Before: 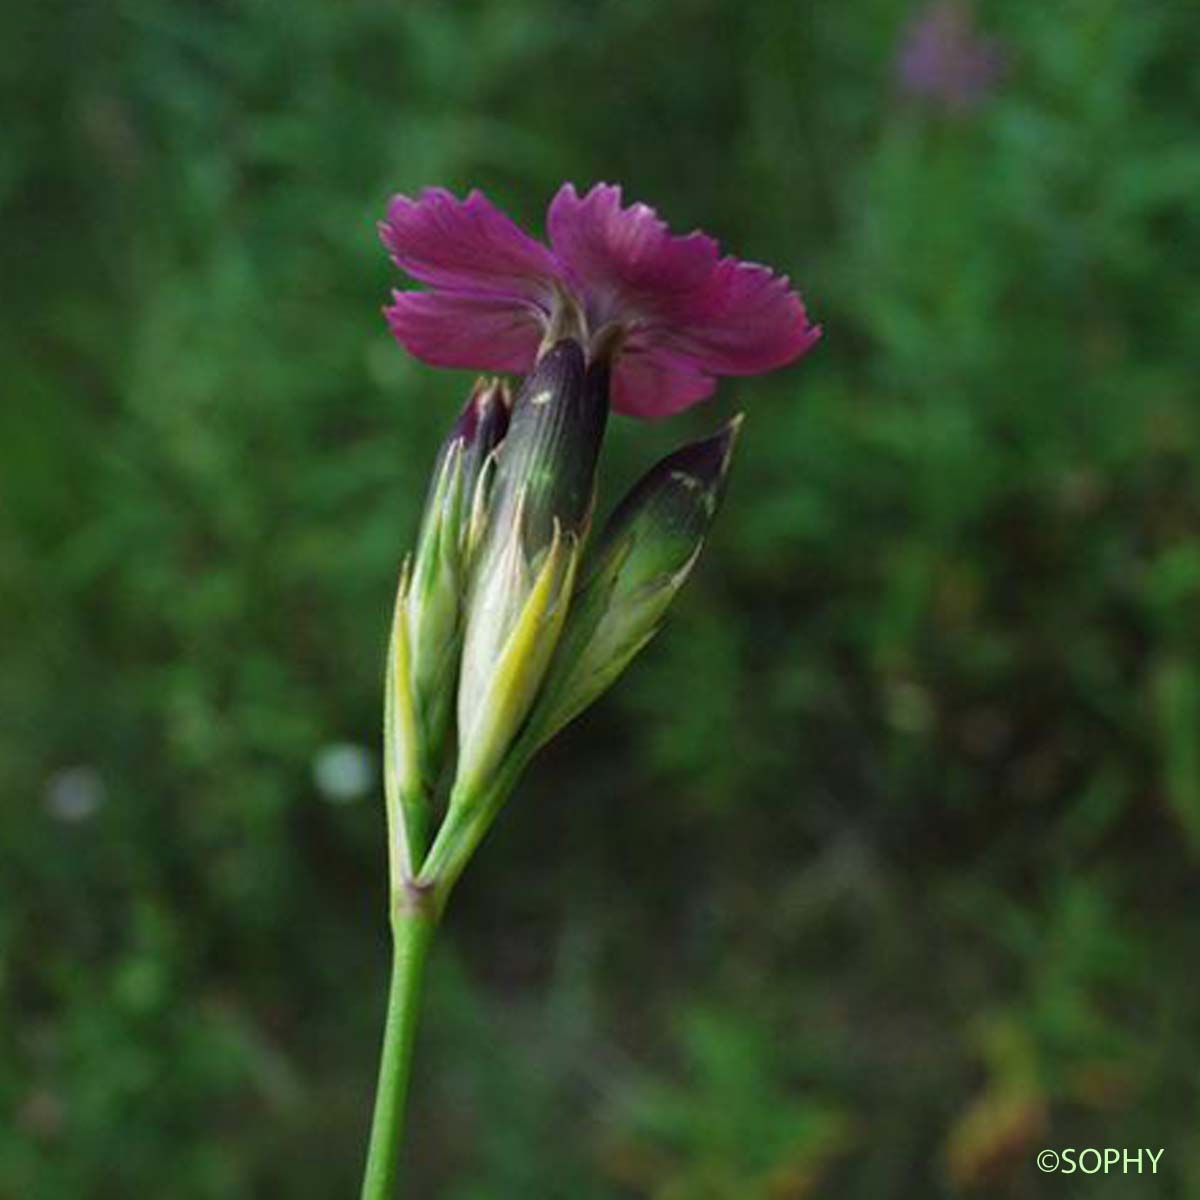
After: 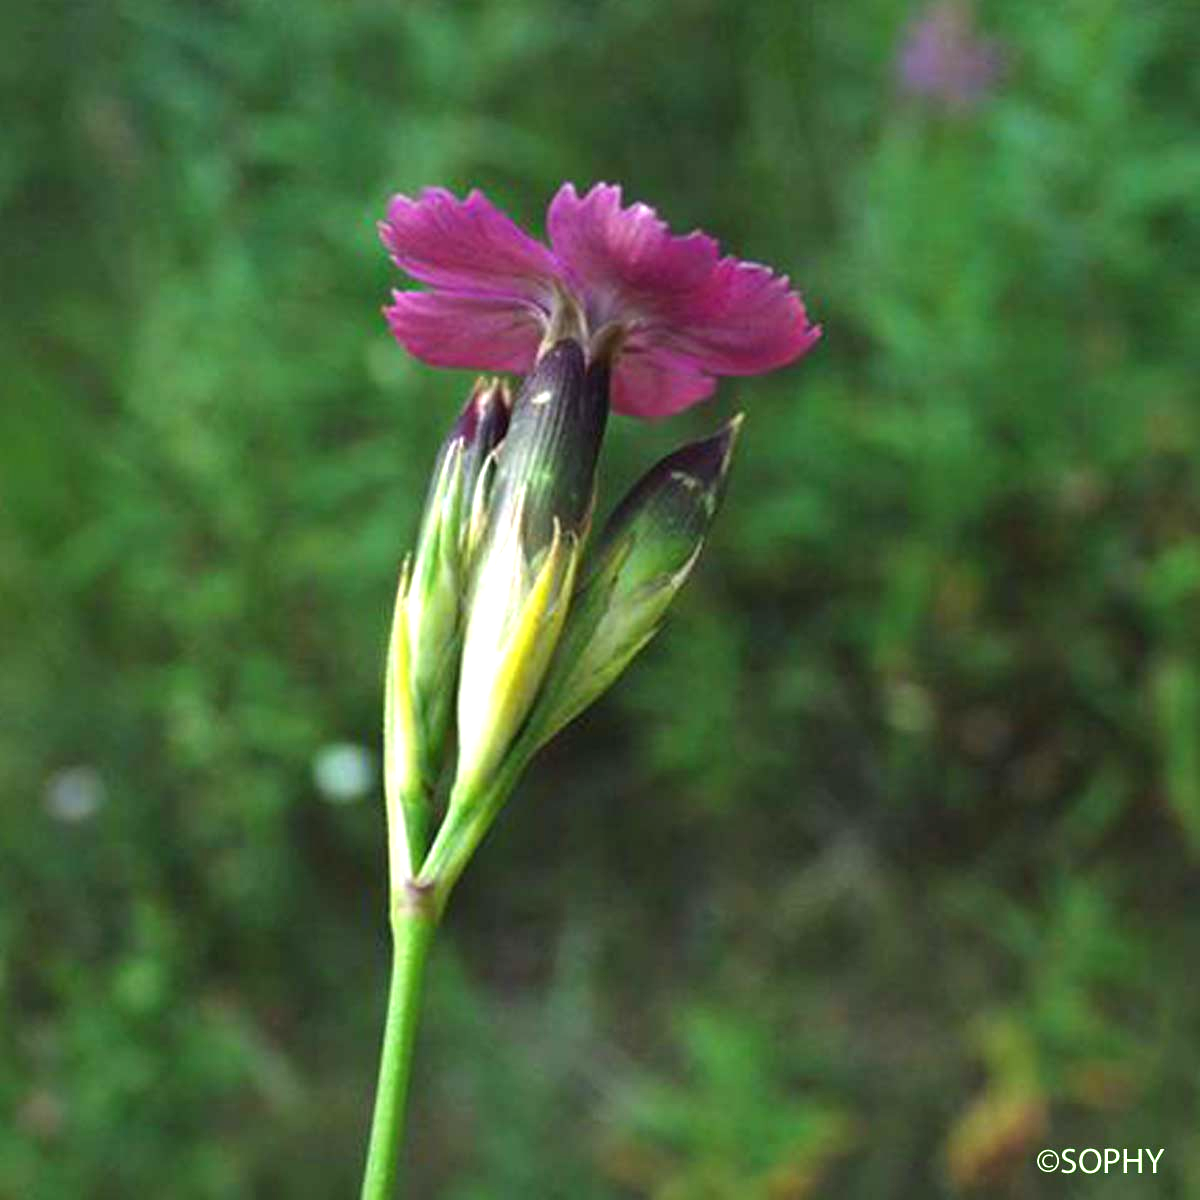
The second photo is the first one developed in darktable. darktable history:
exposure: black level correction 0, exposure 1.032 EV, compensate highlight preservation false
